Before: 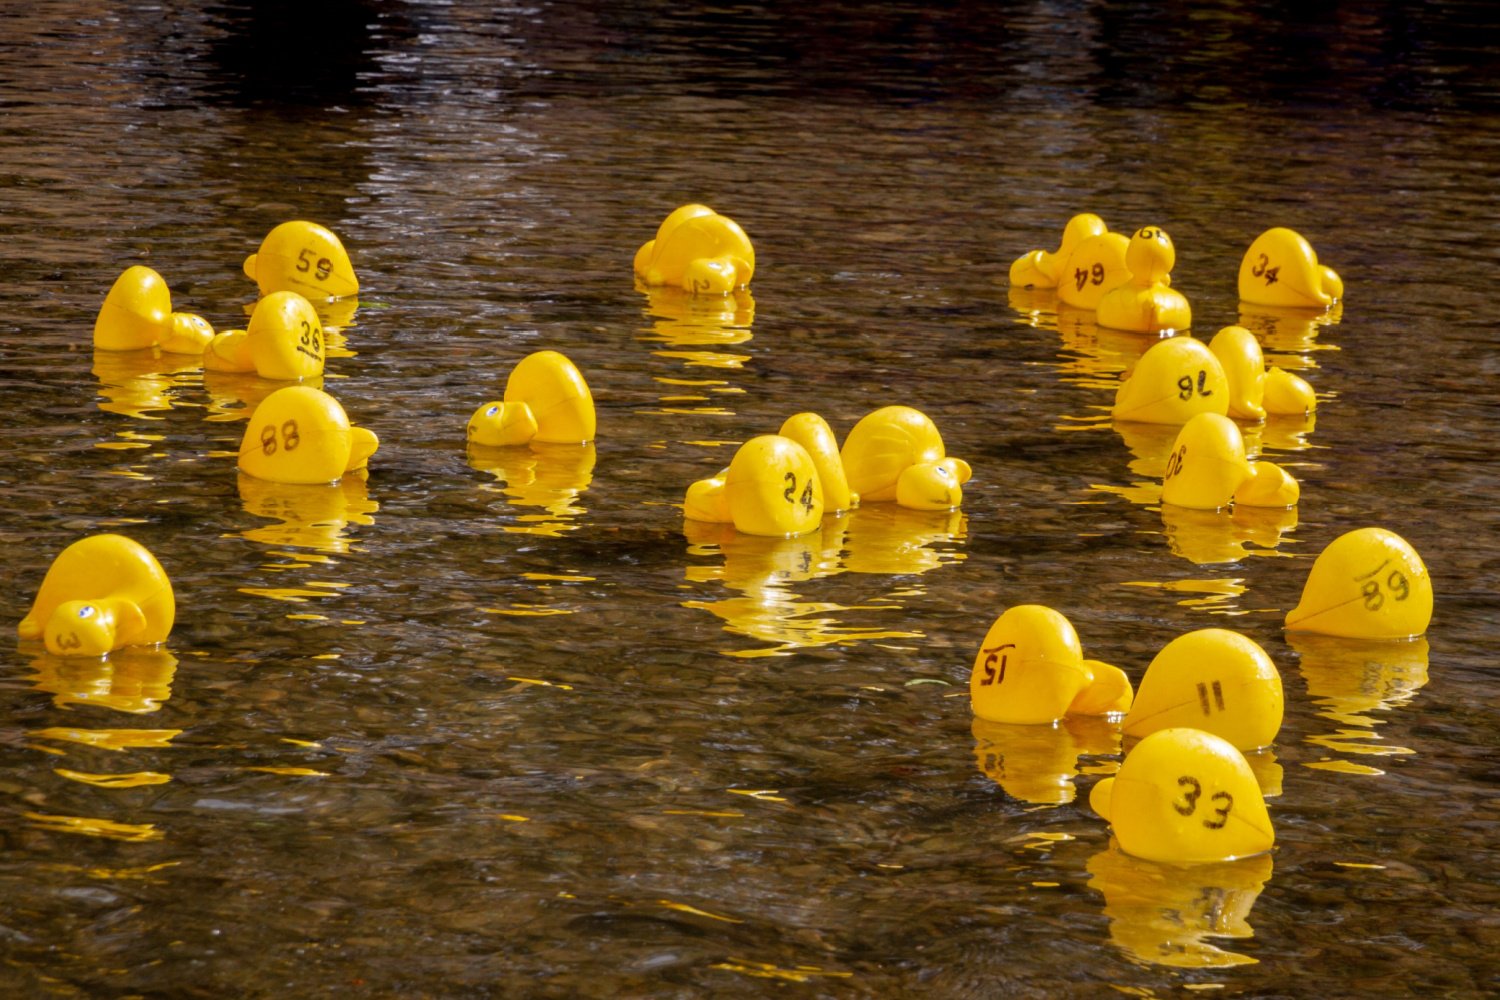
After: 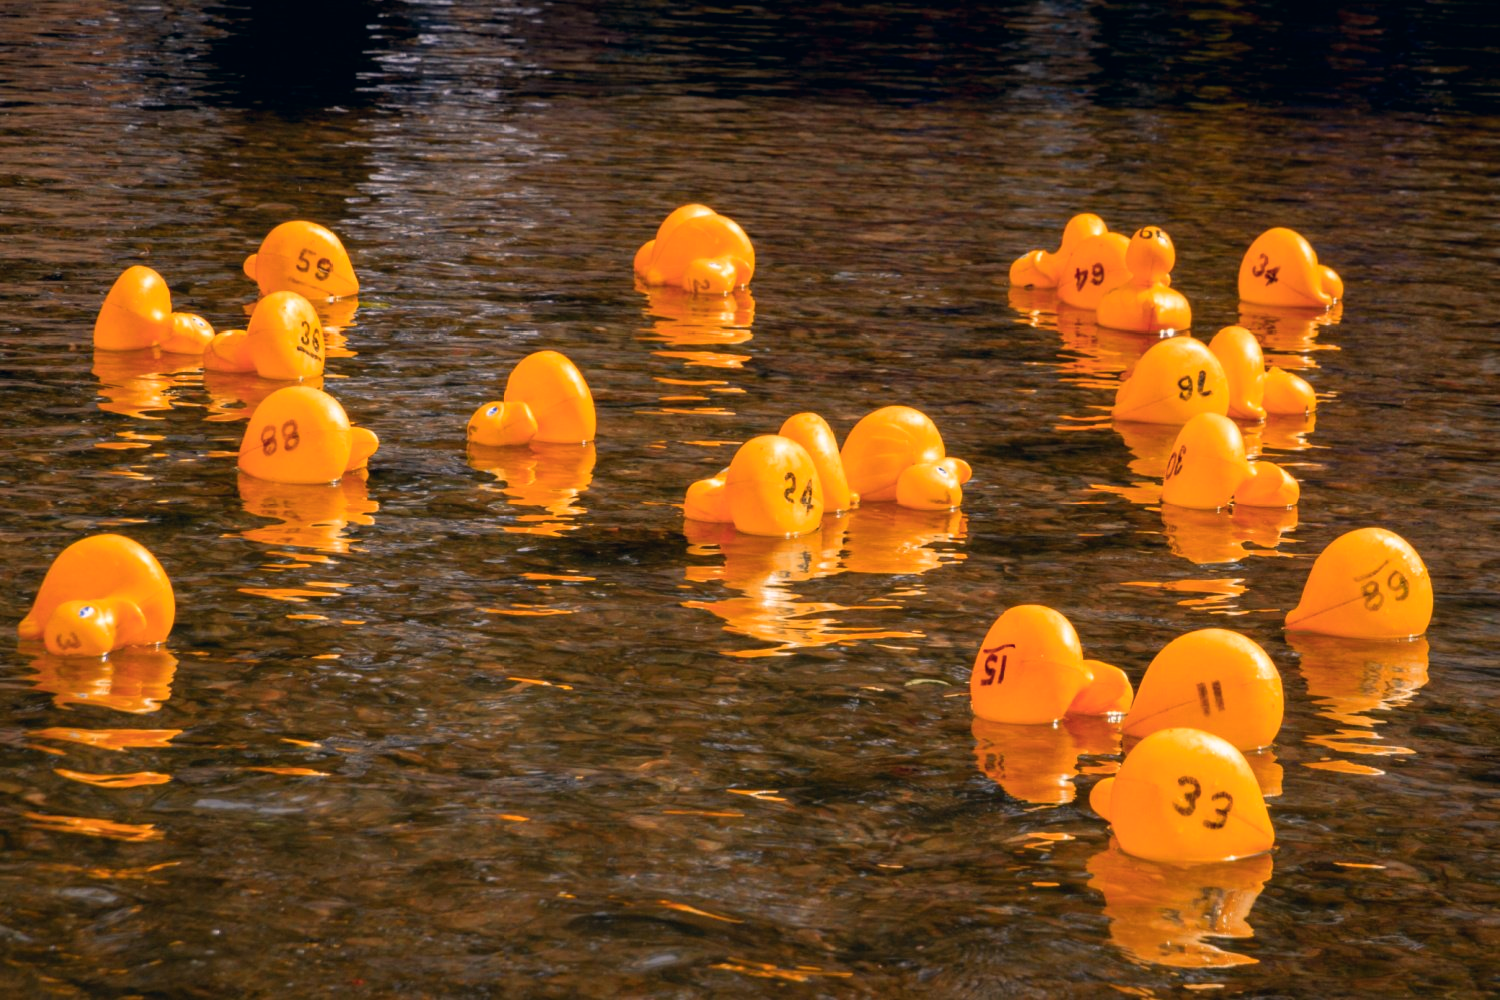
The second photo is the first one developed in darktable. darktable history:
color correction: highlights a* 5.38, highlights b* 5.3, shadows a* -4.26, shadows b* -5.11
color zones: curves: ch1 [(0.263, 0.53) (0.376, 0.287) (0.487, 0.512) (0.748, 0.547) (1, 0.513)]; ch2 [(0.262, 0.45) (0.751, 0.477)], mix 31.98%
